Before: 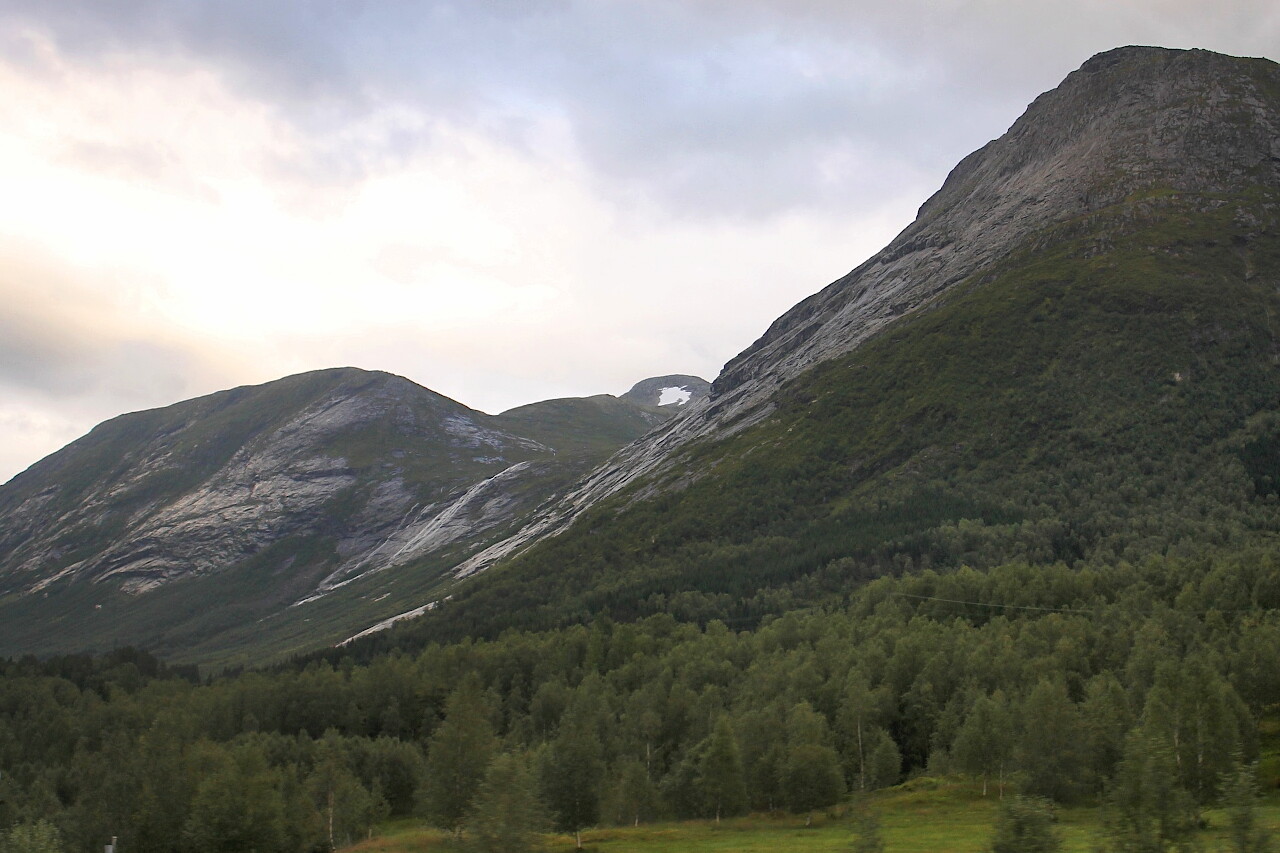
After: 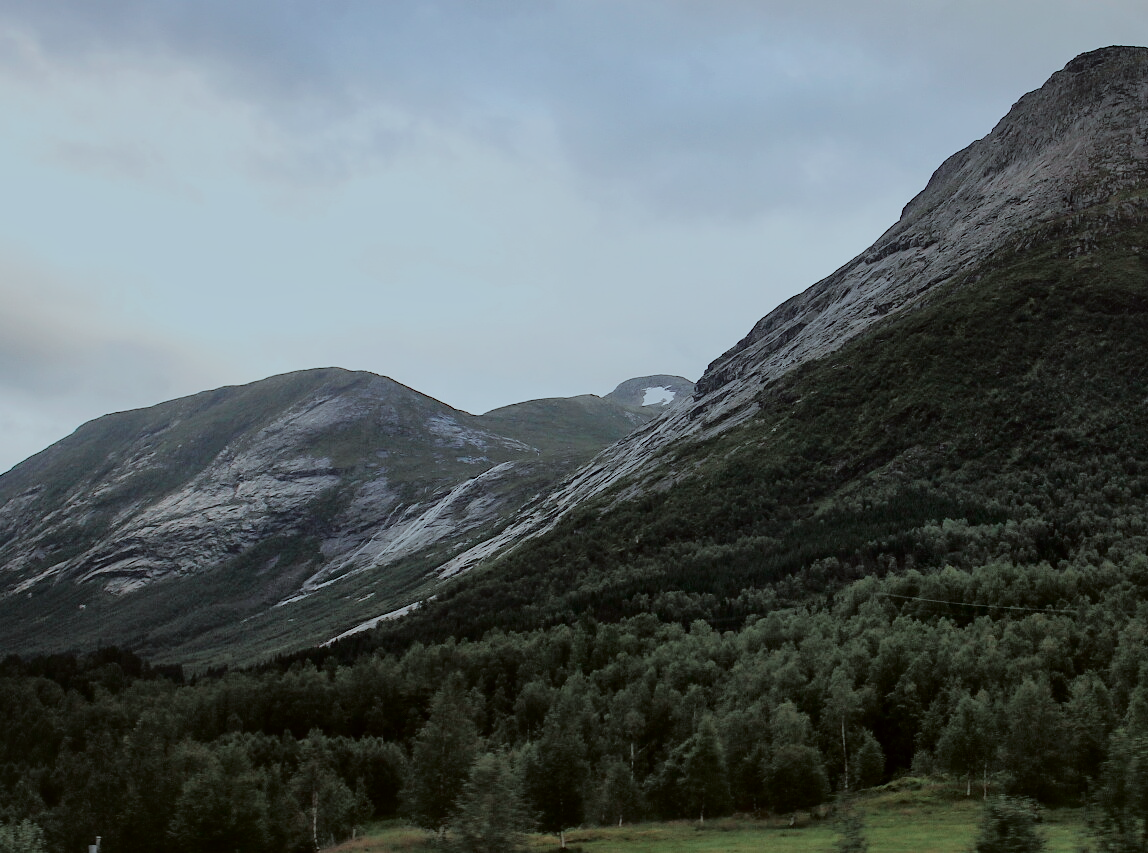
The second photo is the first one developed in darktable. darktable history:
crop and rotate: left 1.319%, right 8.989%
tone curve: curves: ch0 [(0, 0.013) (0.181, 0.074) (0.337, 0.304) (0.498, 0.485) (0.78, 0.742) (0.993, 0.954)]; ch1 [(0, 0) (0.294, 0.184) (0.359, 0.34) (0.362, 0.35) (0.43, 0.41) (0.469, 0.463) (0.495, 0.502) (0.54, 0.563) (0.612, 0.641) (1, 1)]; ch2 [(0, 0) (0.44, 0.437) (0.495, 0.502) (0.524, 0.534) (0.557, 0.56) (0.634, 0.654) (0.728, 0.722) (1, 1)], color space Lab, independent channels, preserve colors none
filmic rgb: black relative exposure -7.65 EV, white relative exposure 4.56 EV, hardness 3.61, color science v5 (2021), contrast in shadows safe, contrast in highlights safe
color correction: highlights a* -13.39, highlights b* -17.8, saturation 0.706
local contrast: mode bilateral grid, contrast 21, coarseness 49, detail 119%, midtone range 0.2
